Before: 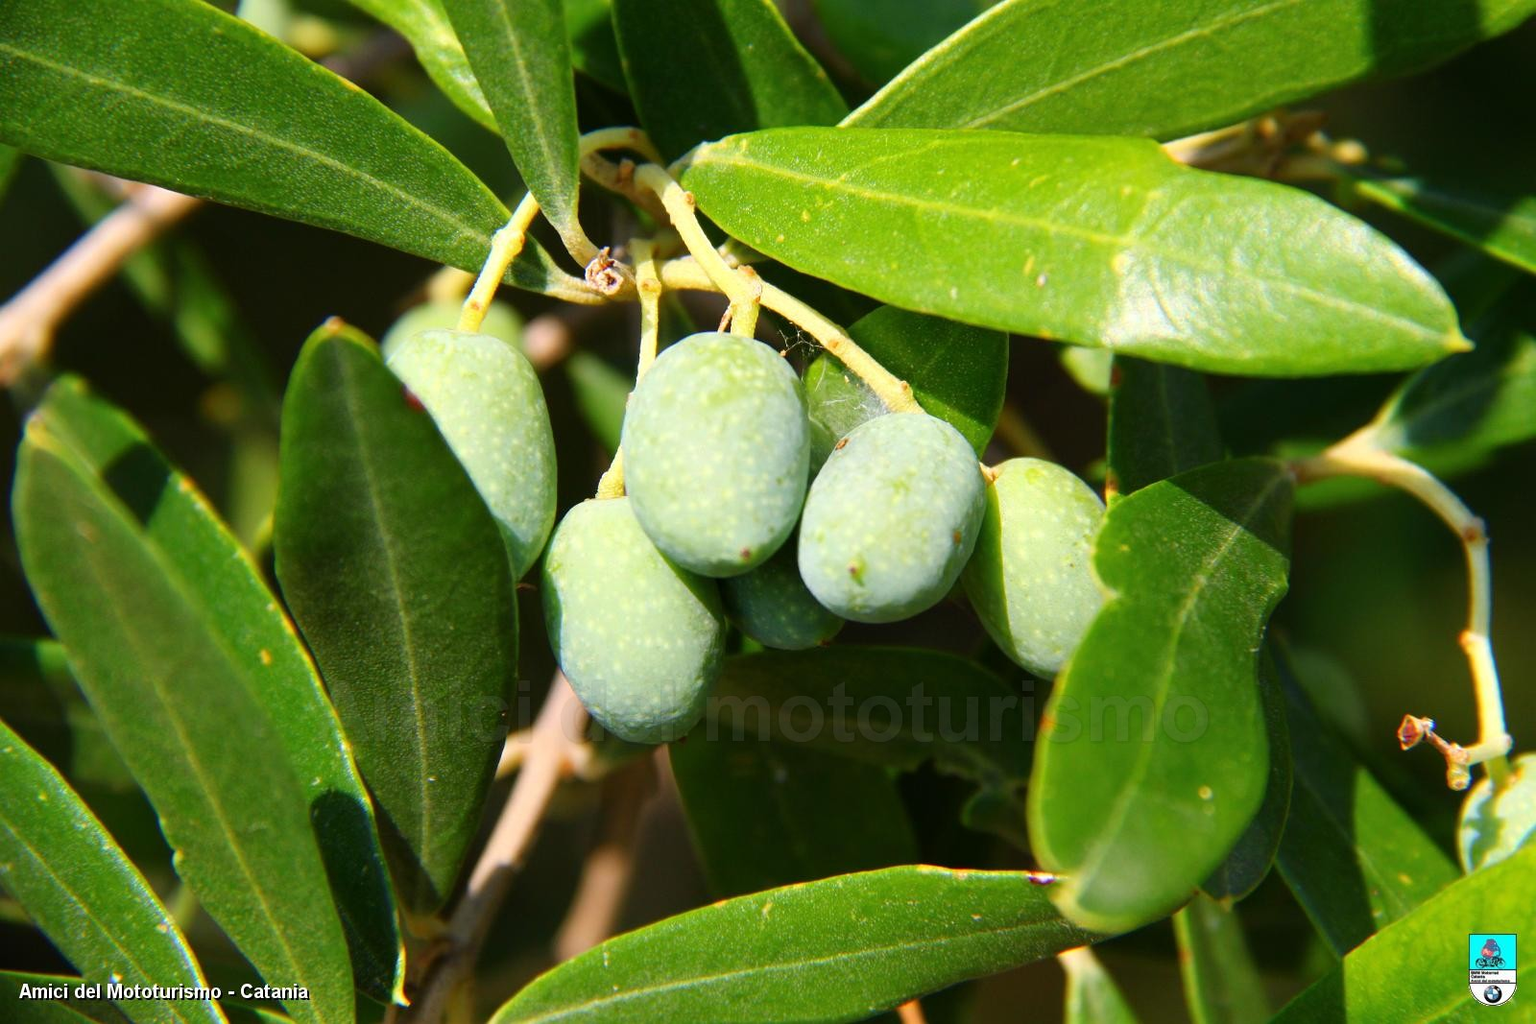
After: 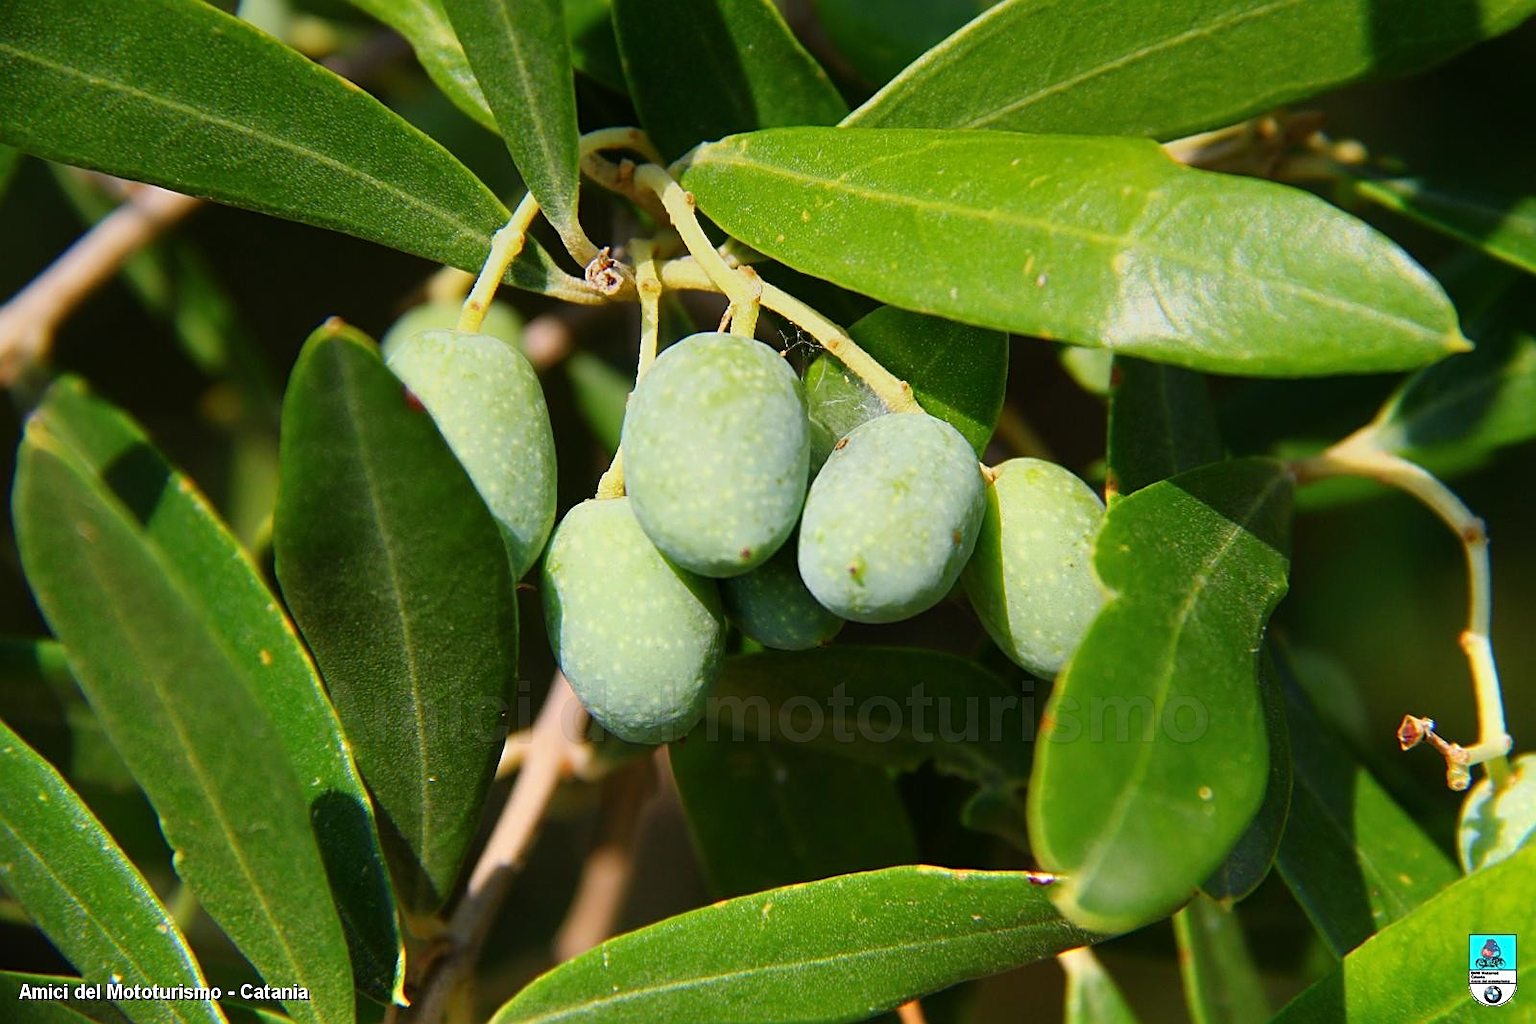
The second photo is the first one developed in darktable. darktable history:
sharpen: on, module defaults
graduated density: on, module defaults
